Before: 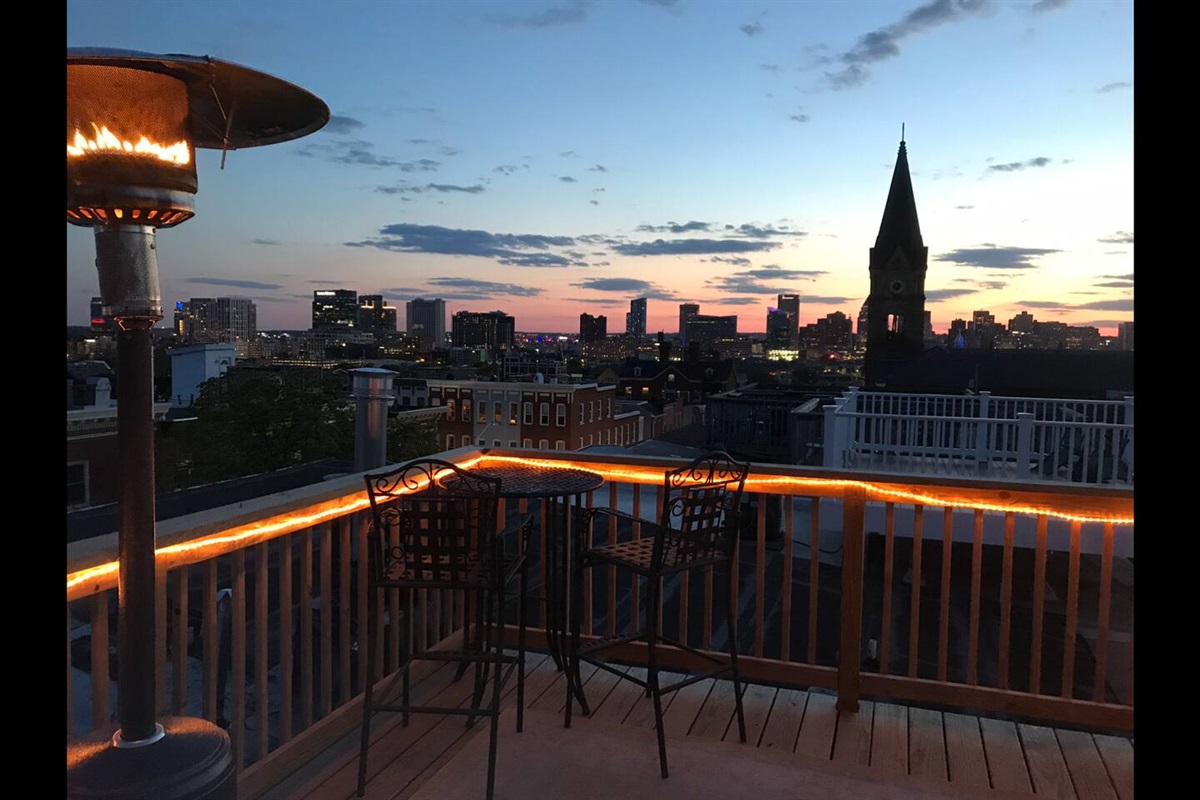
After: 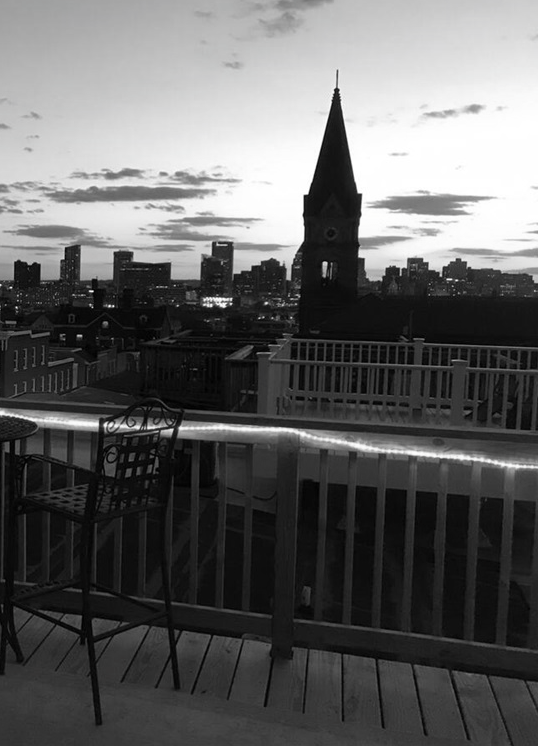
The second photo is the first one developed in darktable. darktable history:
crop: left 47.211%, top 6.659%, right 7.953%
contrast brightness saturation: saturation -0.998
